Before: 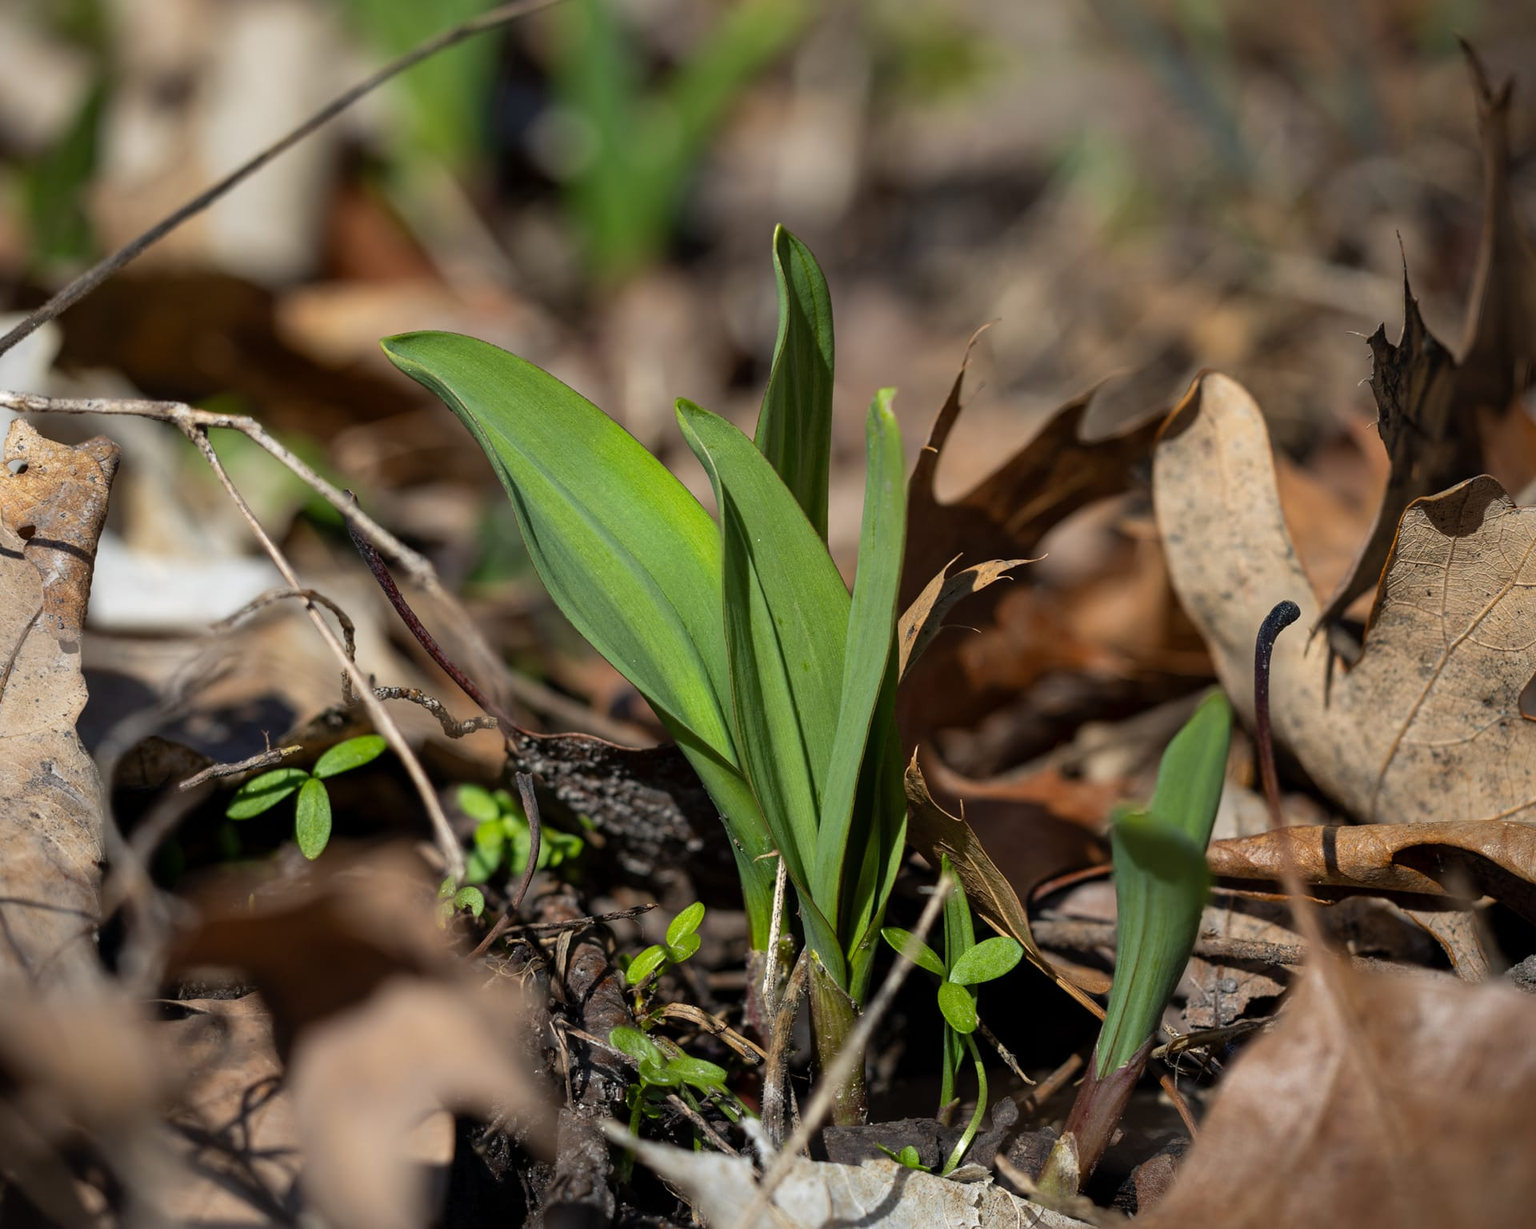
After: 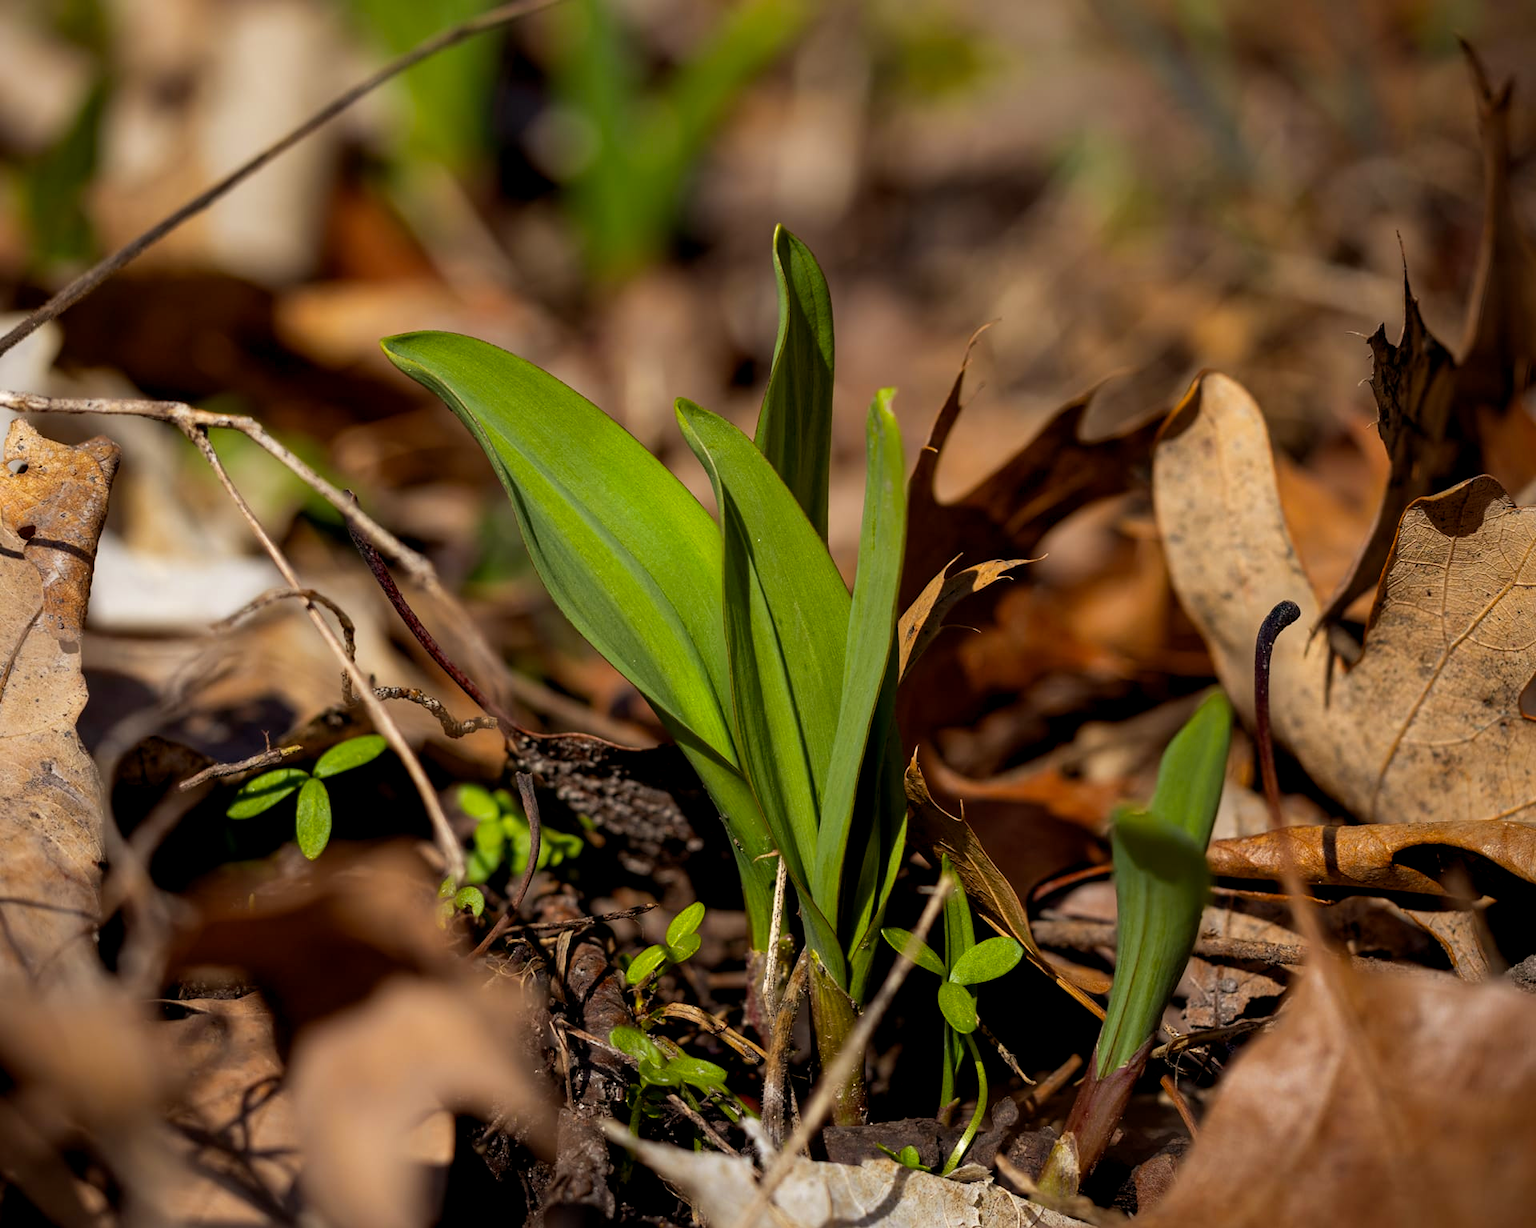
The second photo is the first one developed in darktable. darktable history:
color balance rgb: shadows lift › chroma 2%, shadows lift › hue 217.2°, power › hue 60°, highlights gain › chroma 1%, highlights gain › hue 69.6°, global offset › luminance -0.5%, perceptual saturation grading › global saturation 15%, global vibrance 15%
rgb levels: mode RGB, independent channels, levels [[0, 0.5, 1], [0, 0.521, 1], [0, 0.536, 1]]
